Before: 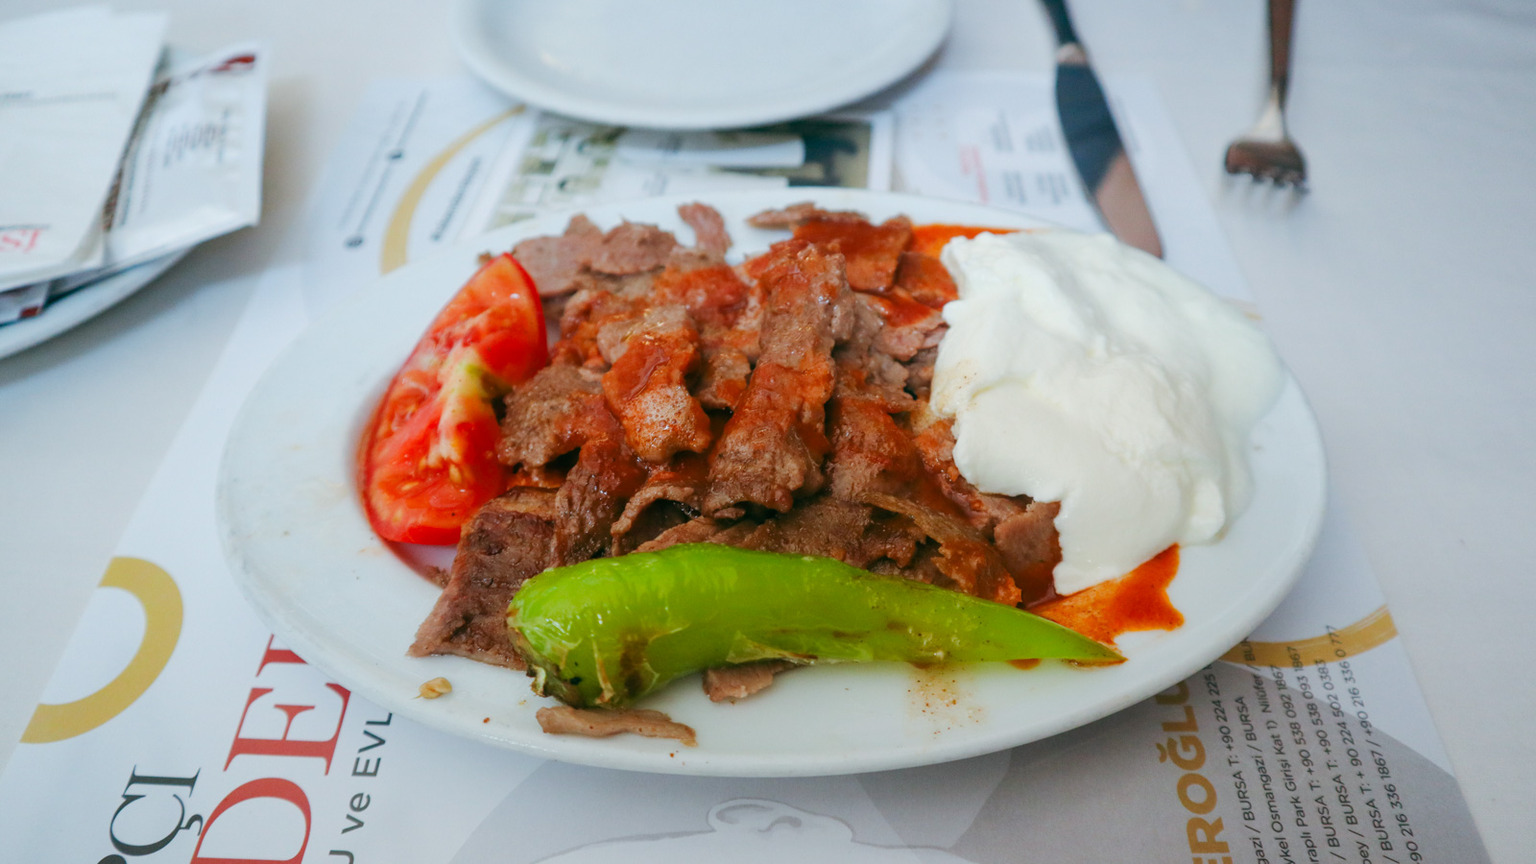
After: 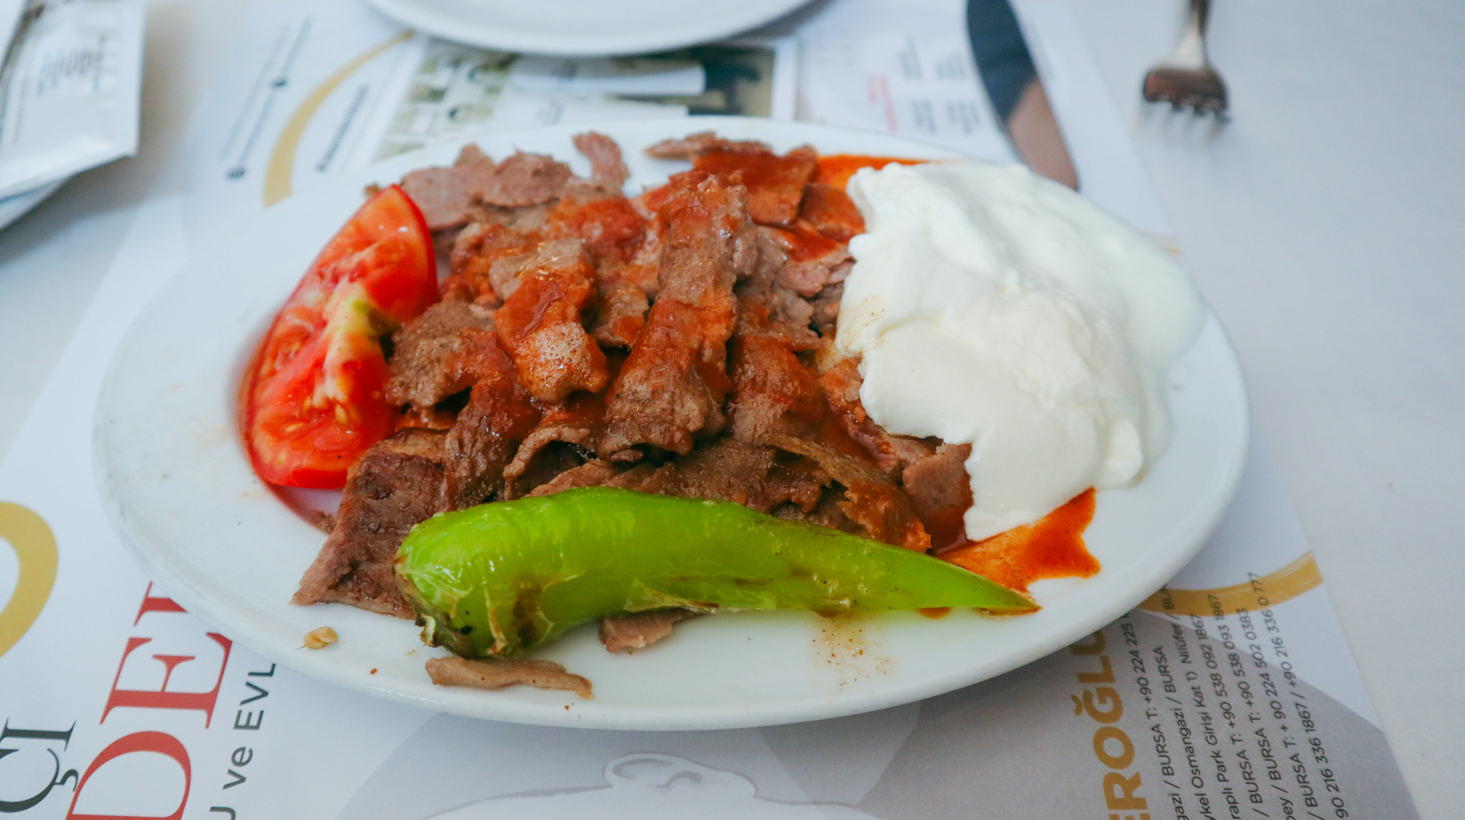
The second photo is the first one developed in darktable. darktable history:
crop and rotate: left 8.381%, top 8.869%
